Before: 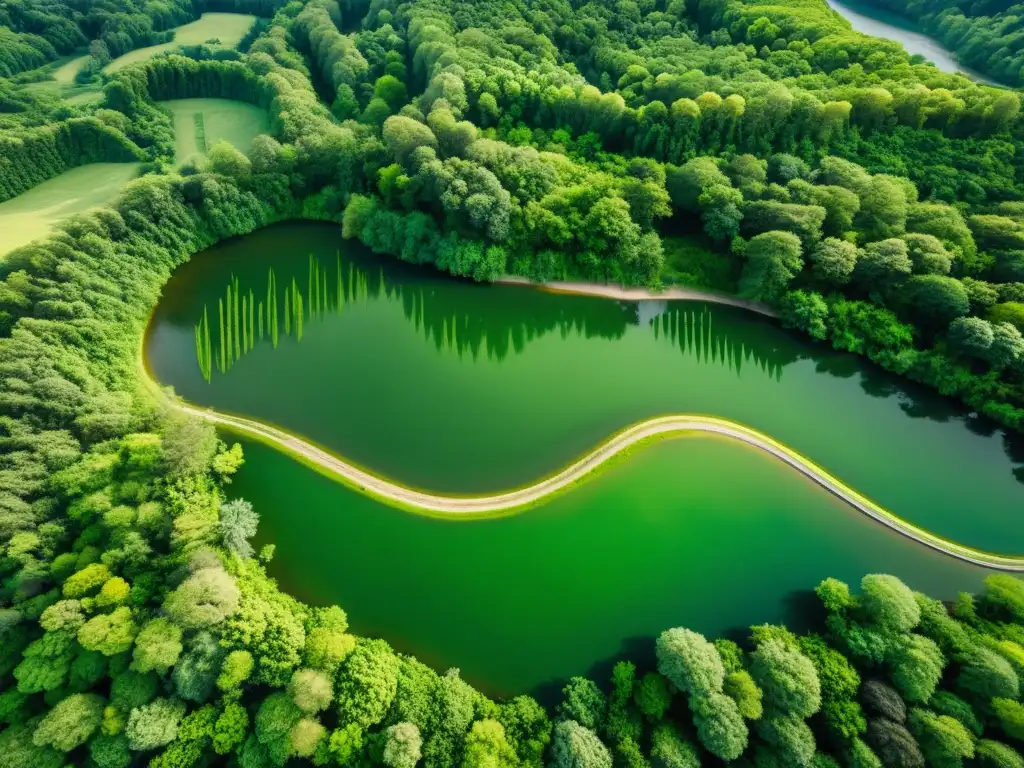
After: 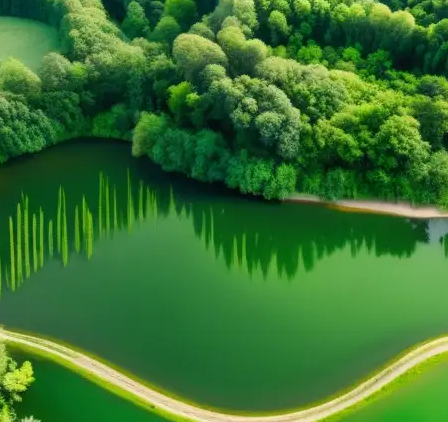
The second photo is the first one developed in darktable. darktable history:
crop: left 20.55%, top 10.765%, right 35.642%, bottom 34.221%
